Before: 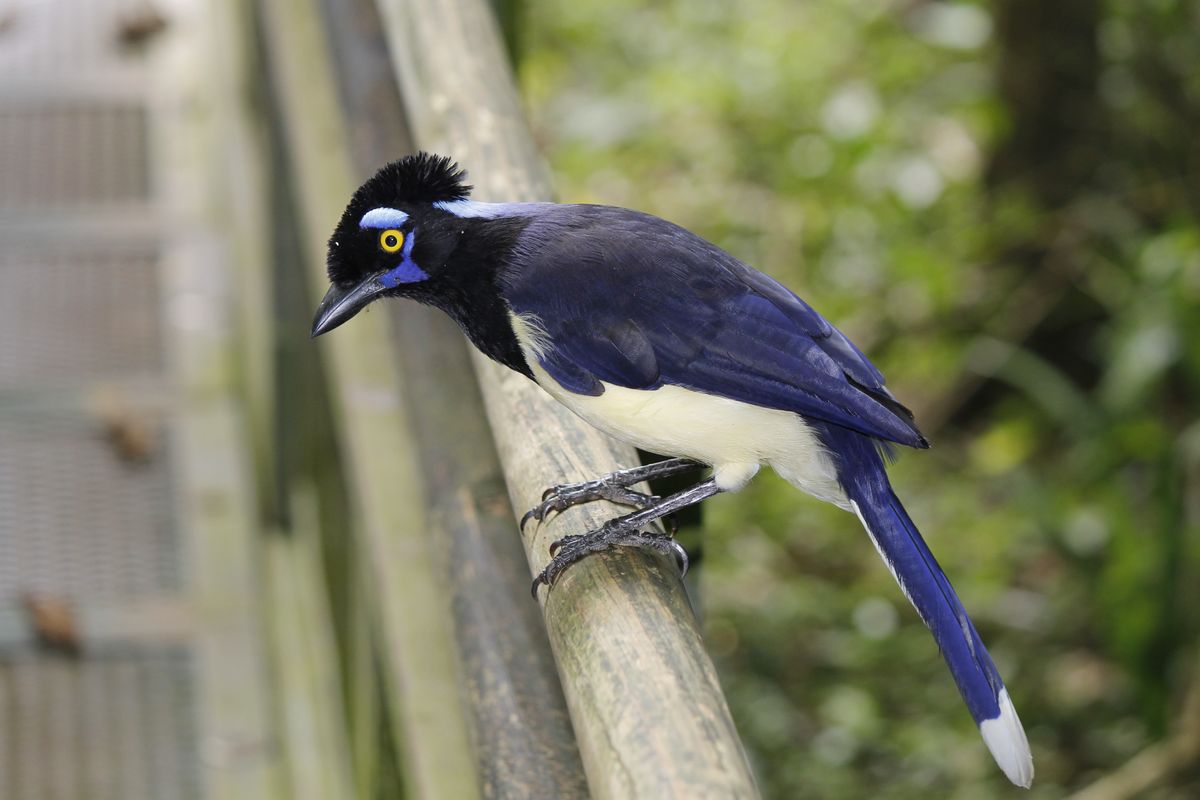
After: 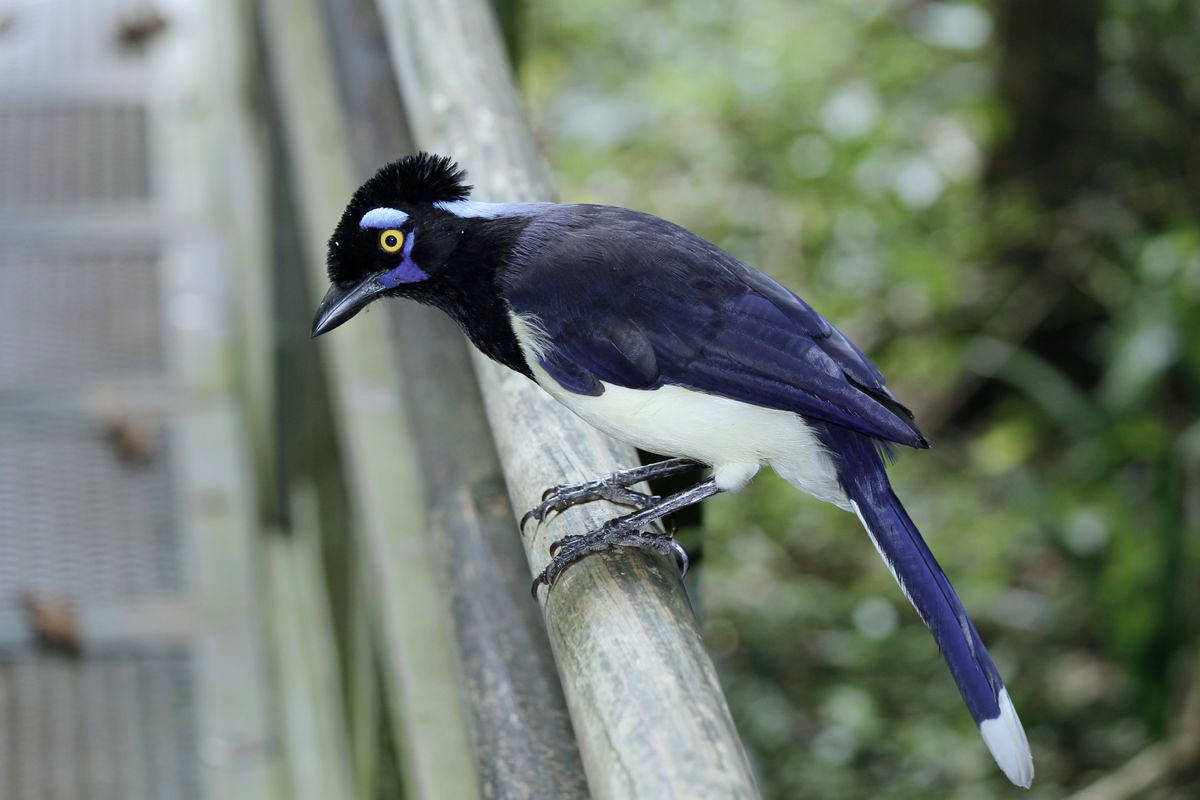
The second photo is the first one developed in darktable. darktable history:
contrast brightness saturation: contrast 0.1, saturation -0.3
white balance: red 0.924, blue 1.095
